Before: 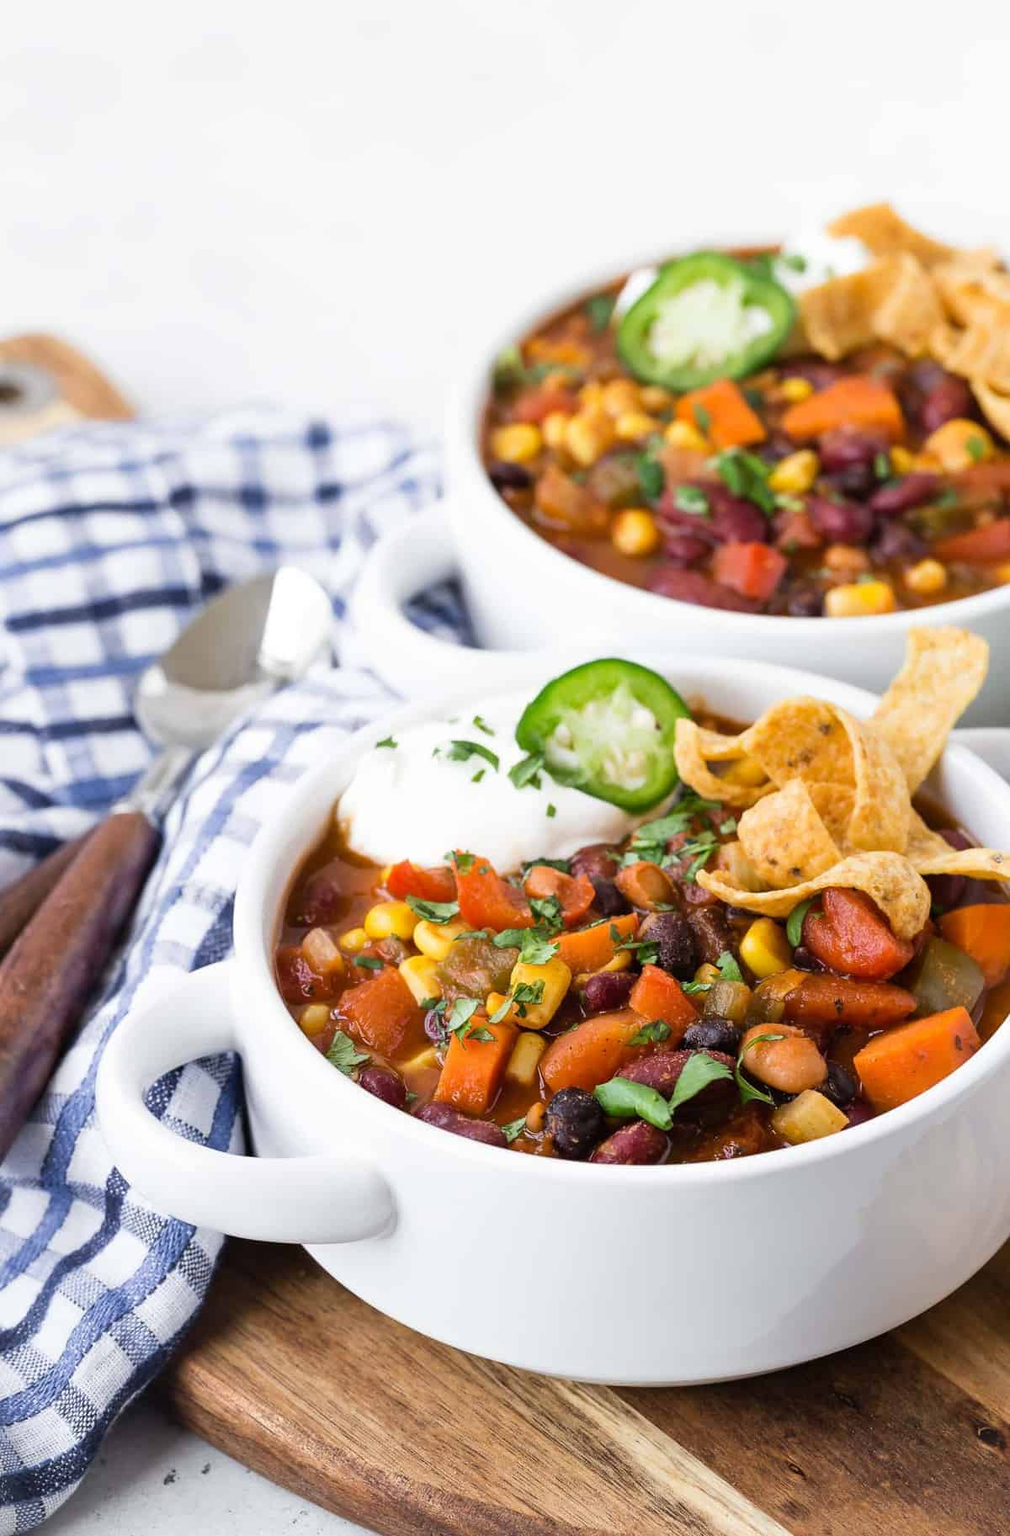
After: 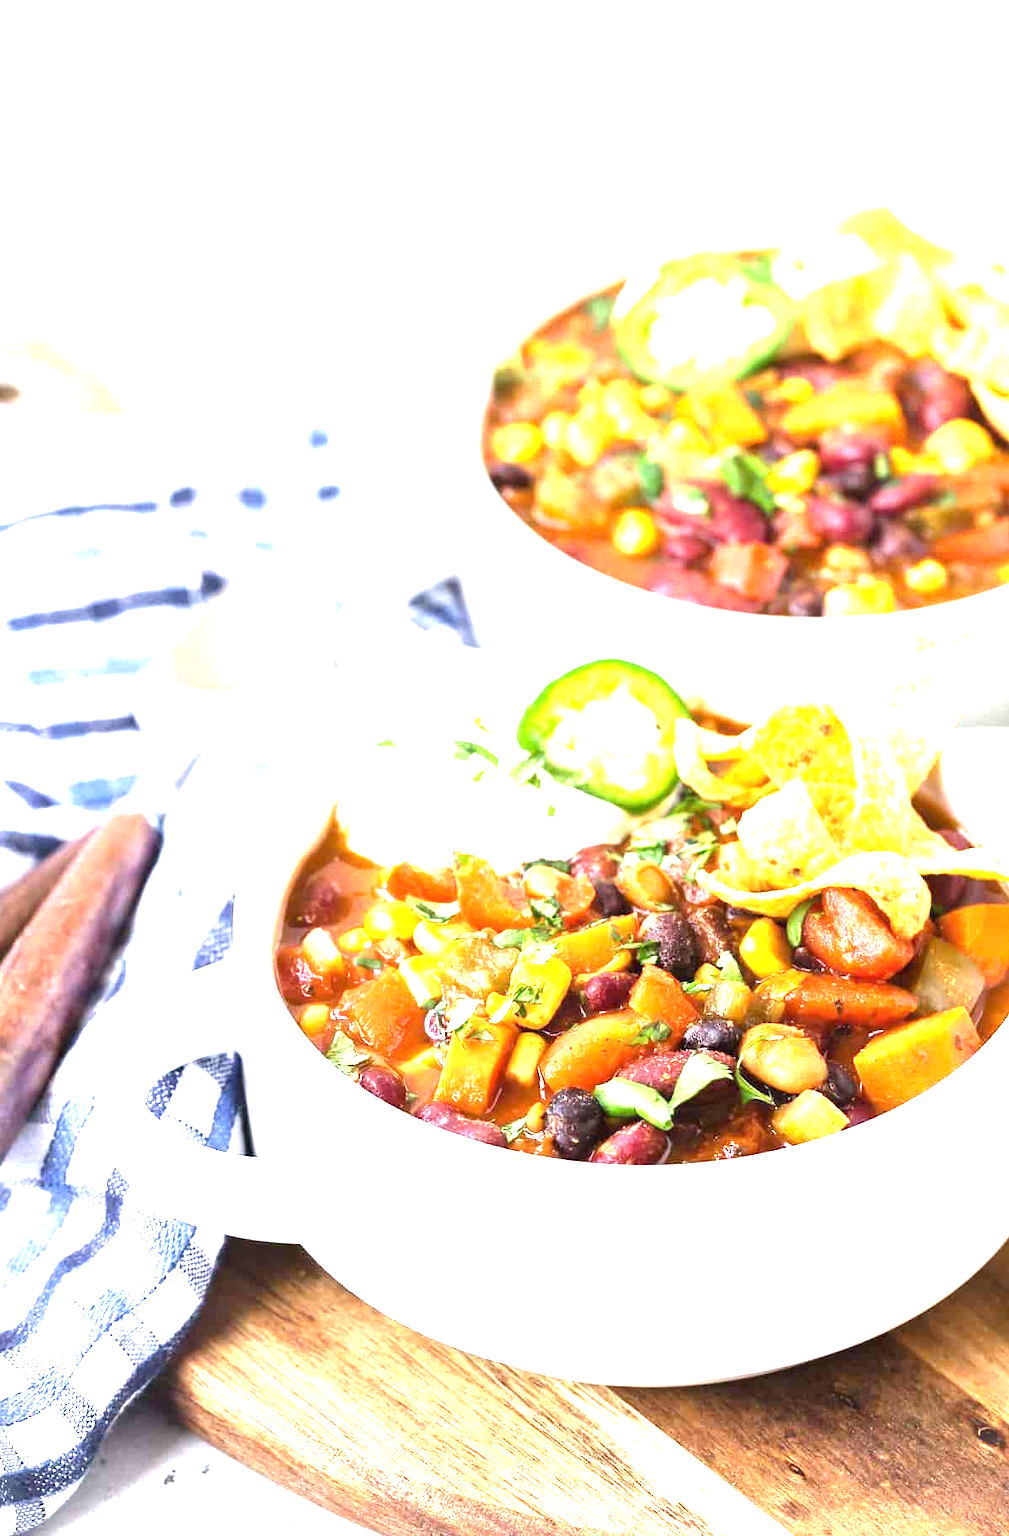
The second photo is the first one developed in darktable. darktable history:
exposure: black level correction 0, exposure 2.157 EV, compensate highlight preservation false
